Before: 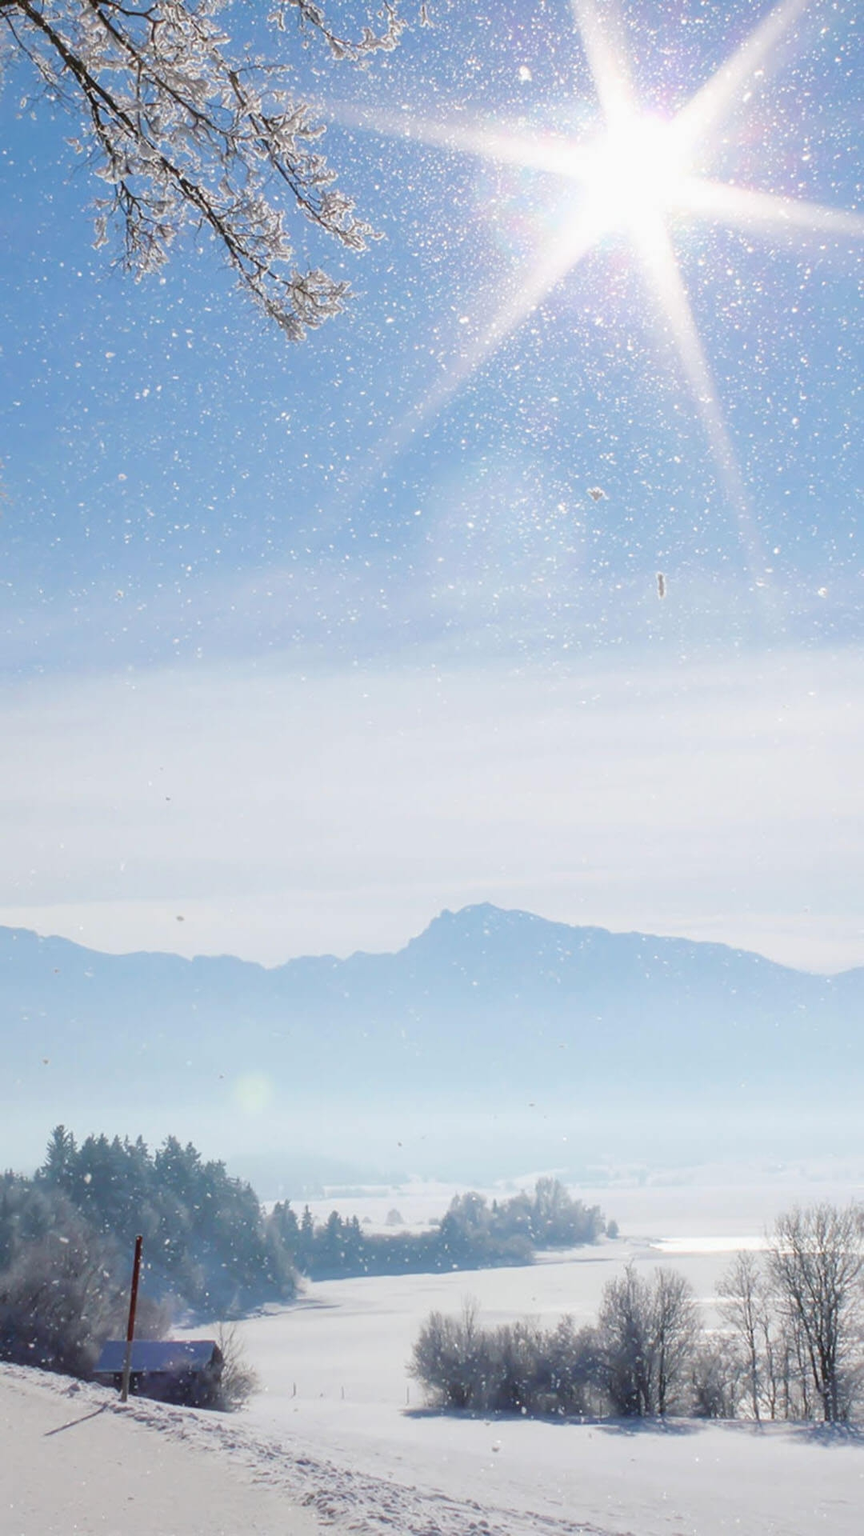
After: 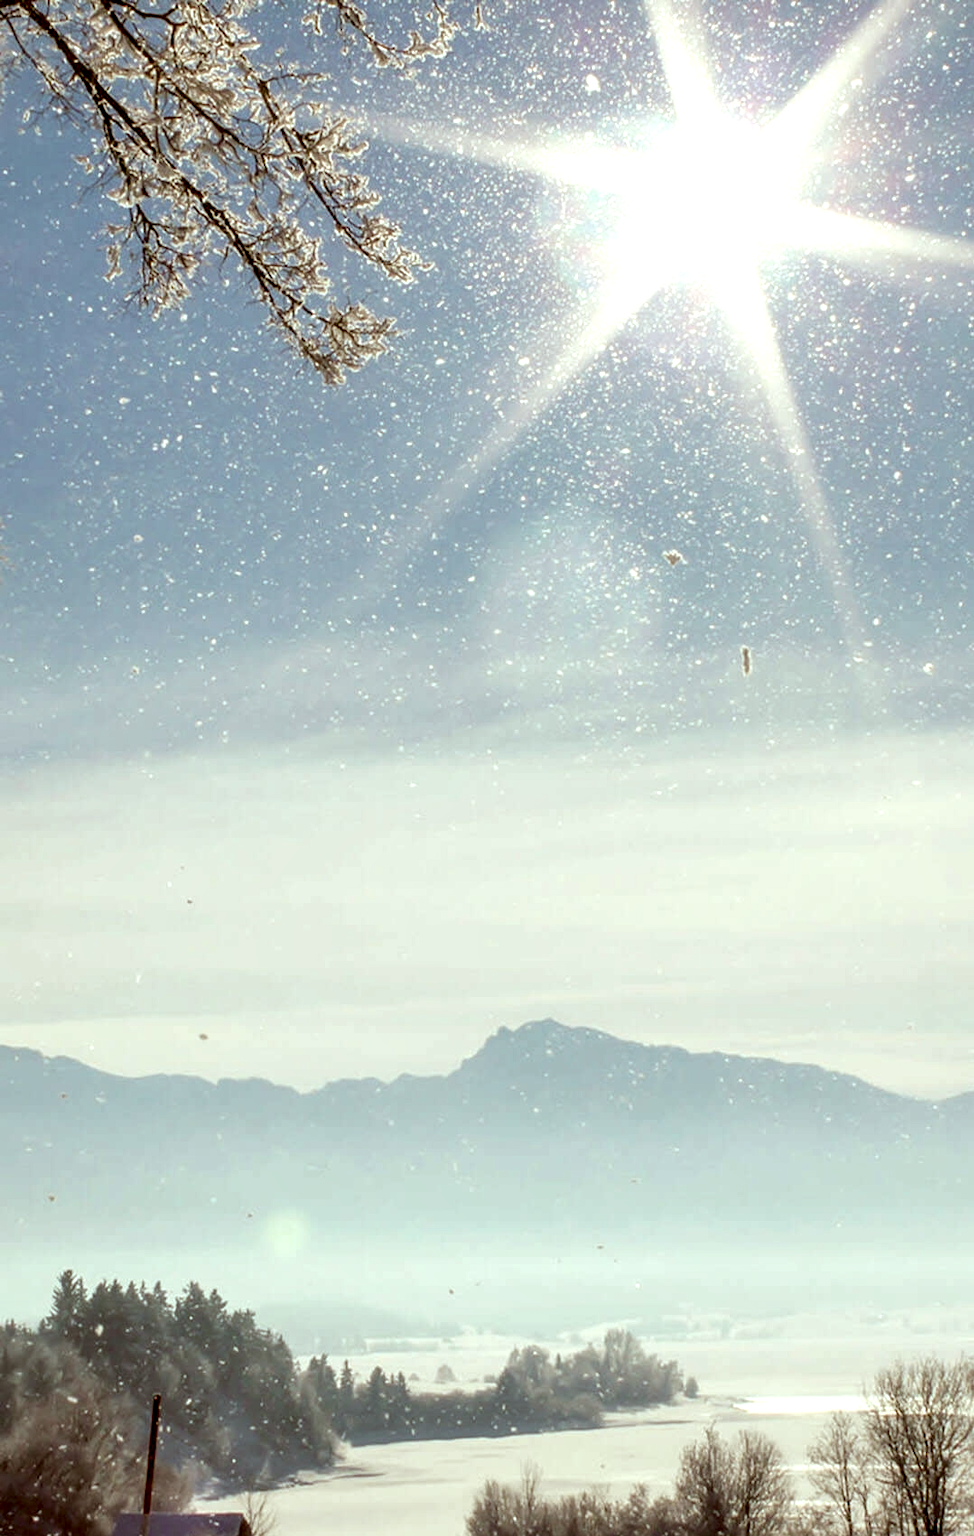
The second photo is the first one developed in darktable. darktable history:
local contrast: highlights 80%, shadows 57%, detail 174%, midtone range 0.599
crop and rotate: top 0%, bottom 11.402%
color correction: highlights a* -6.07, highlights b* 9.54, shadows a* 10.37, shadows b* 23.29
